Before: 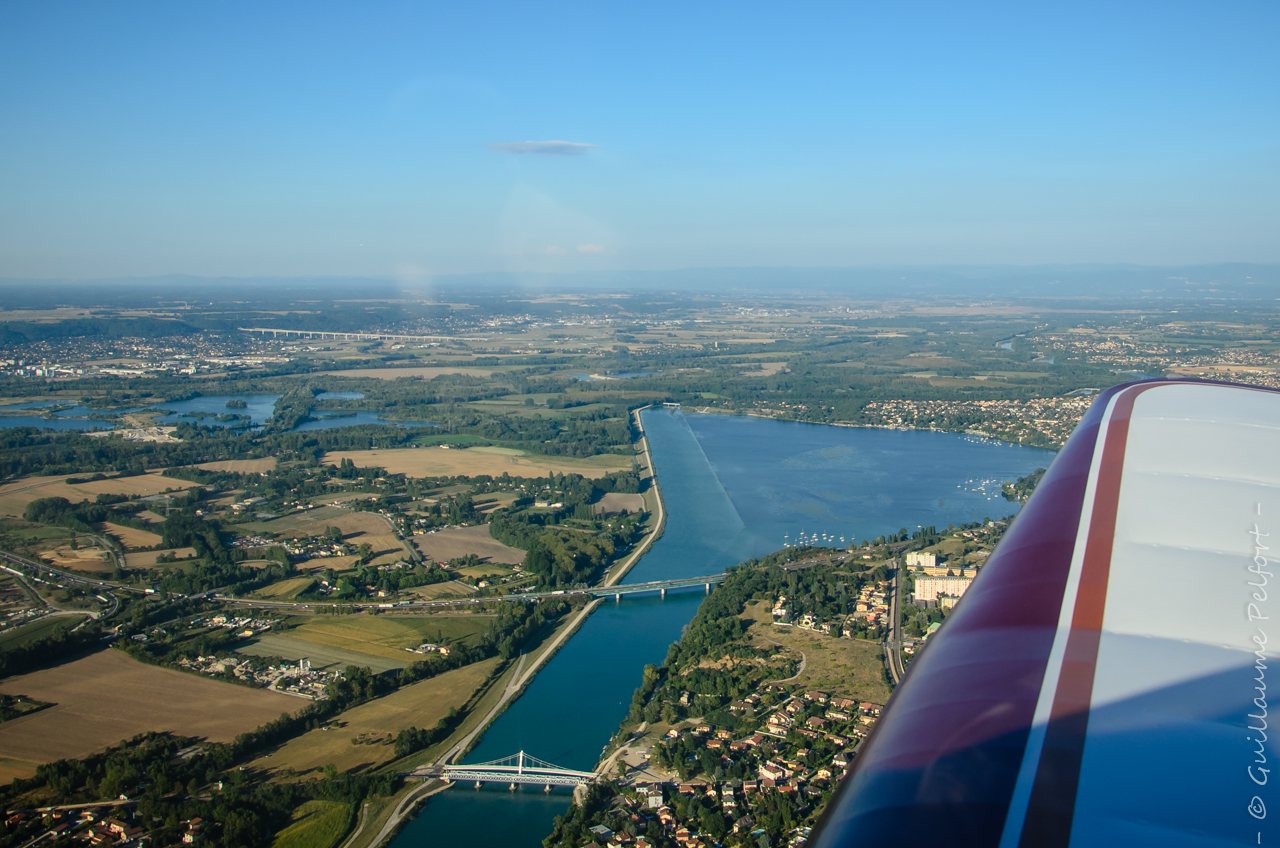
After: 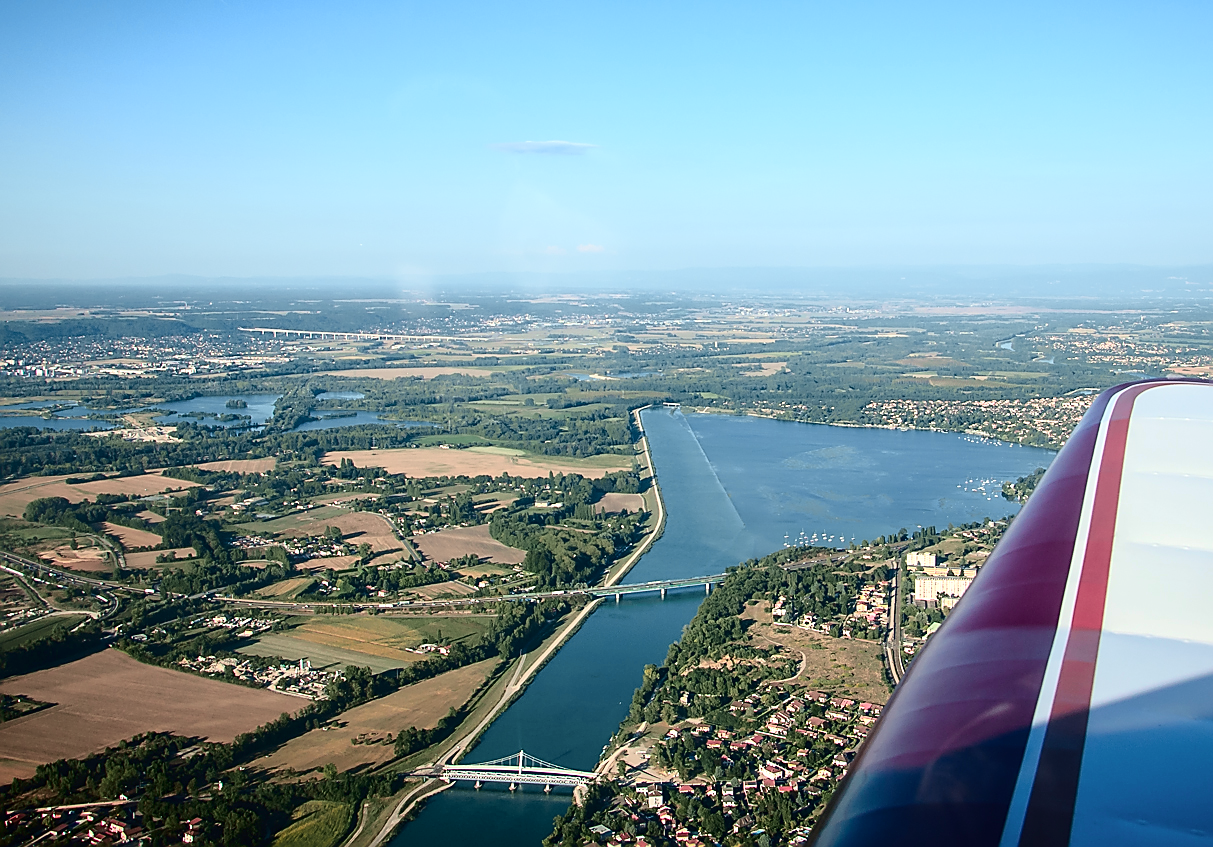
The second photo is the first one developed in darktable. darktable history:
sharpen: radius 1.399, amount 1.238, threshold 0.649
color zones: curves: ch1 [(0.24, 0.634) (0.75, 0.5)]; ch2 [(0.253, 0.437) (0.745, 0.491)]
crop and rotate: left 0%, right 5.187%
exposure: exposure 0.655 EV, compensate highlight preservation false
tone curve: curves: ch0 [(0, 0) (0.139, 0.081) (0.304, 0.259) (0.502, 0.505) (0.683, 0.676) (0.761, 0.773) (0.858, 0.858) (0.987, 0.945)]; ch1 [(0, 0) (0.172, 0.123) (0.304, 0.288) (0.414, 0.44) (0.472, 0.473) (0.502, 0.508) (0.54, 0.543) (0.583, 0.601) (0.638, 0.654) (0.741, 0.783) (1, 1)]; ch2 [(0, 0) (0.411, 0.424) (0.485, 0.476) (0.502, 0.502) (0.557, 0.54) (0.631, 0.576) (1, 1)], color space Lab, independent channels, preserve colors none
